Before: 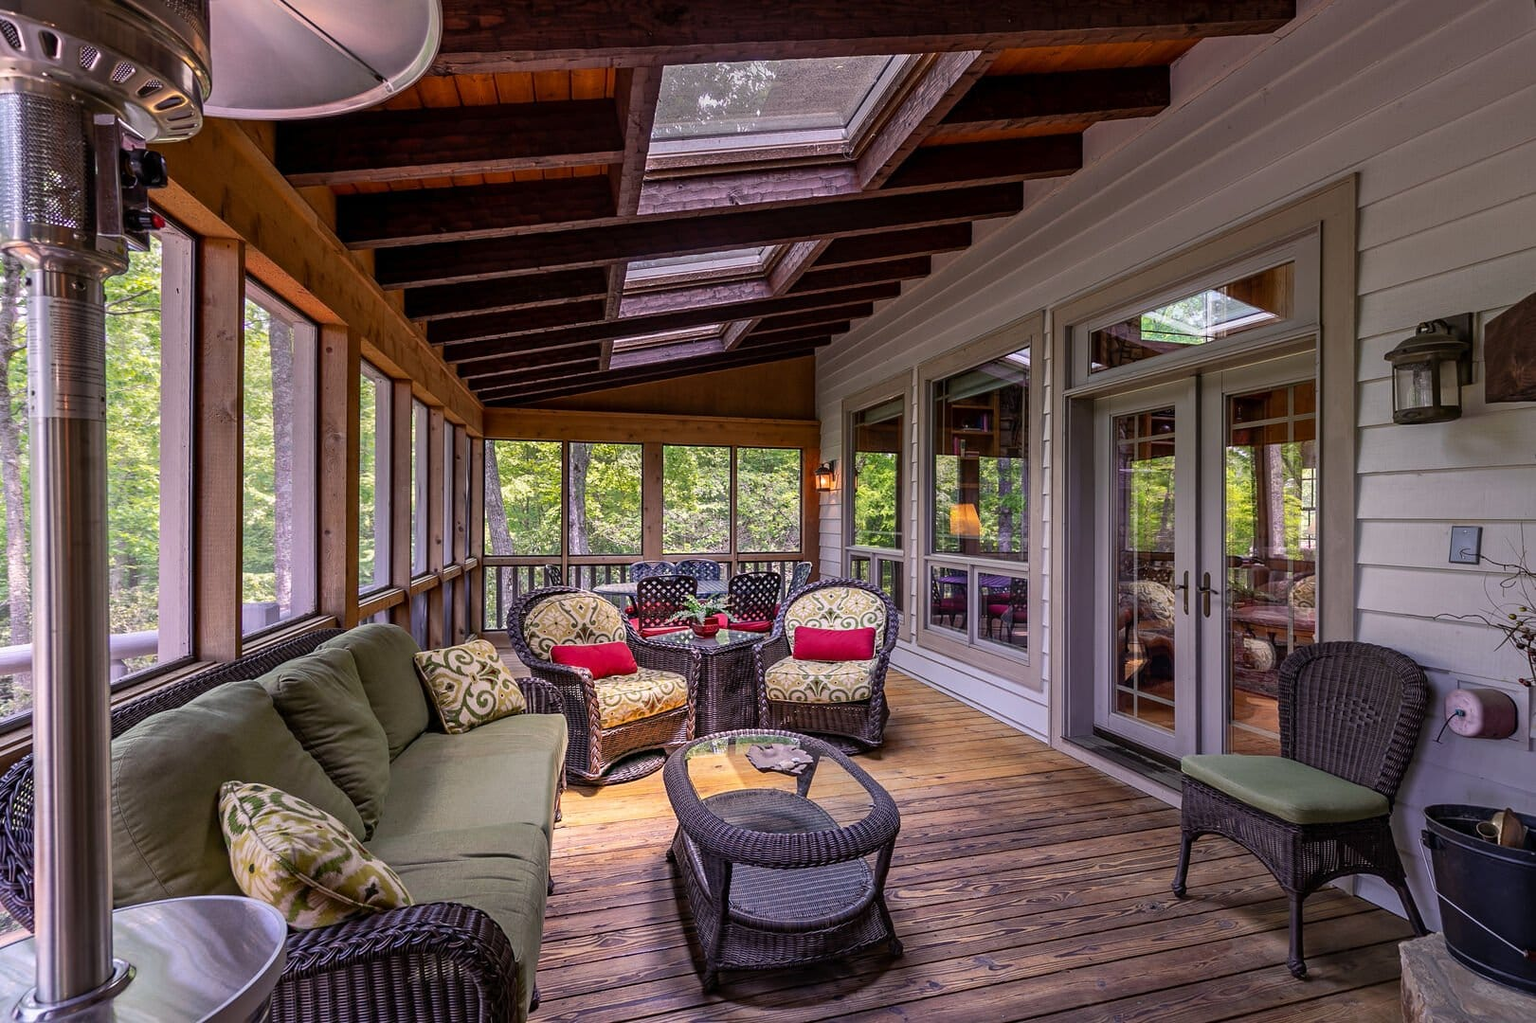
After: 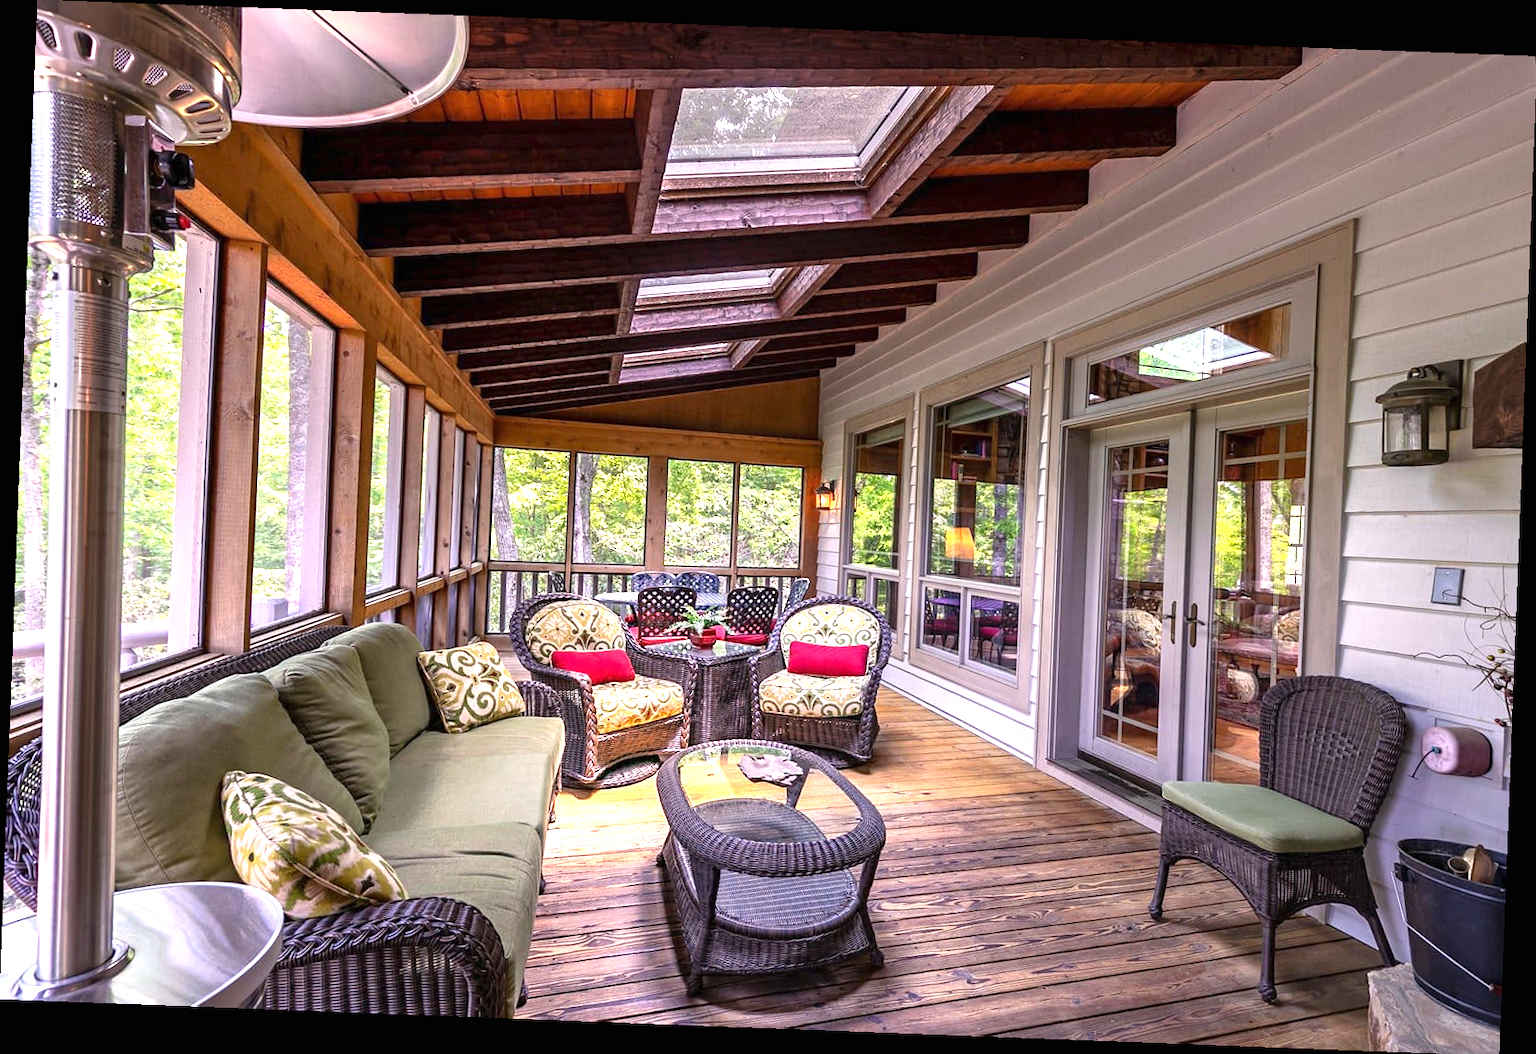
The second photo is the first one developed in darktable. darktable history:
exposure: black level correction 0, exposure 1.2 EV, compensate exposure bias true, compensate highlight preservation false
rotate and perspective: rotation 2.17°, automatic cropping off
